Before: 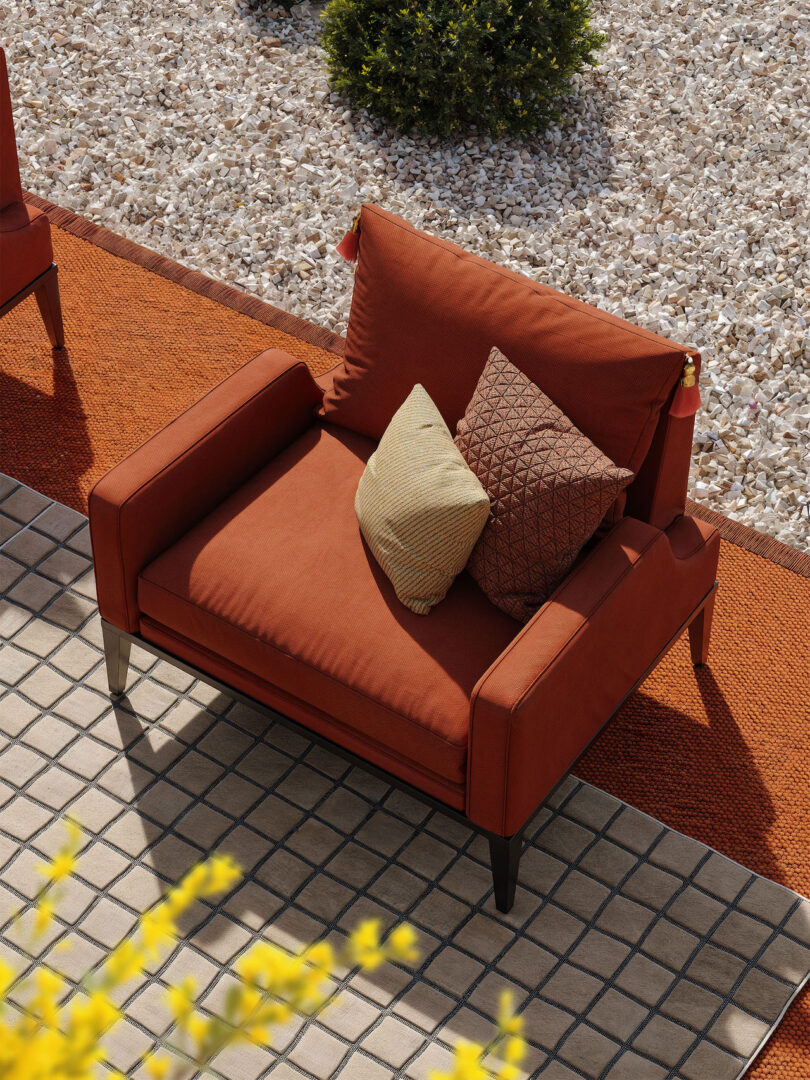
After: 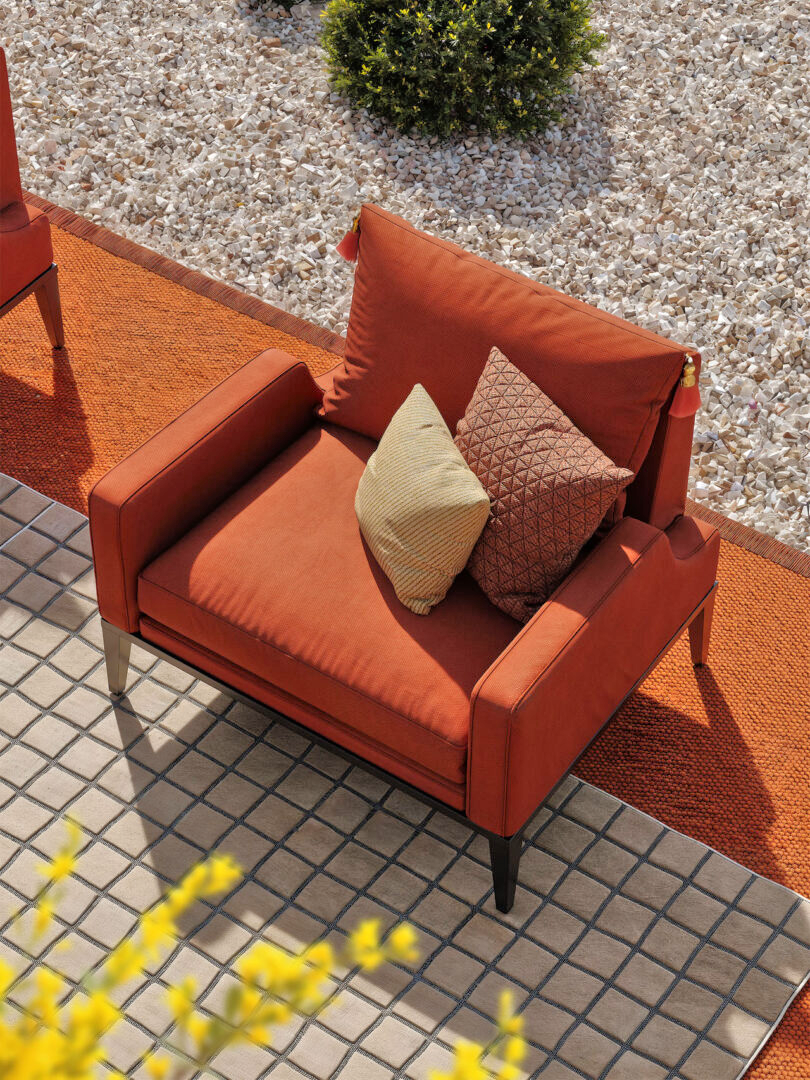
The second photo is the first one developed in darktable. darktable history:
tone equalizer: -7 EV 0.156 EV, -6 EV 0.628 EV, -5 EV 1.14 EV, -4 EV 1.3 EV, -3 EV 1.16 EV, -2 EV 0.6 EV, -1 EV 0.151 EV
